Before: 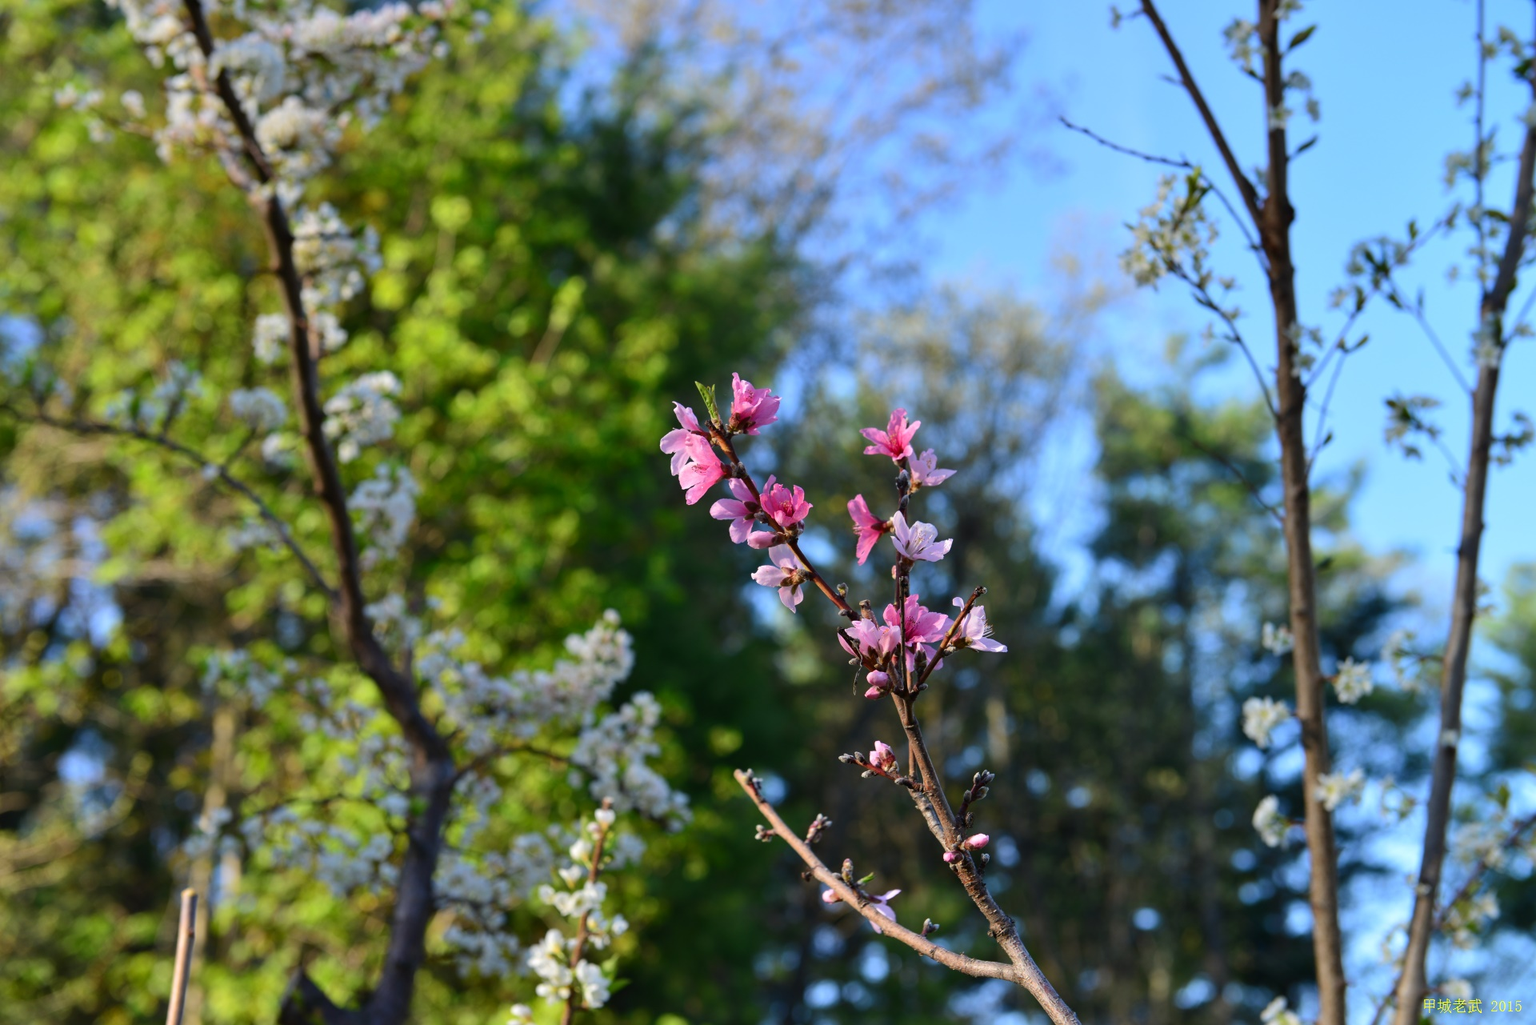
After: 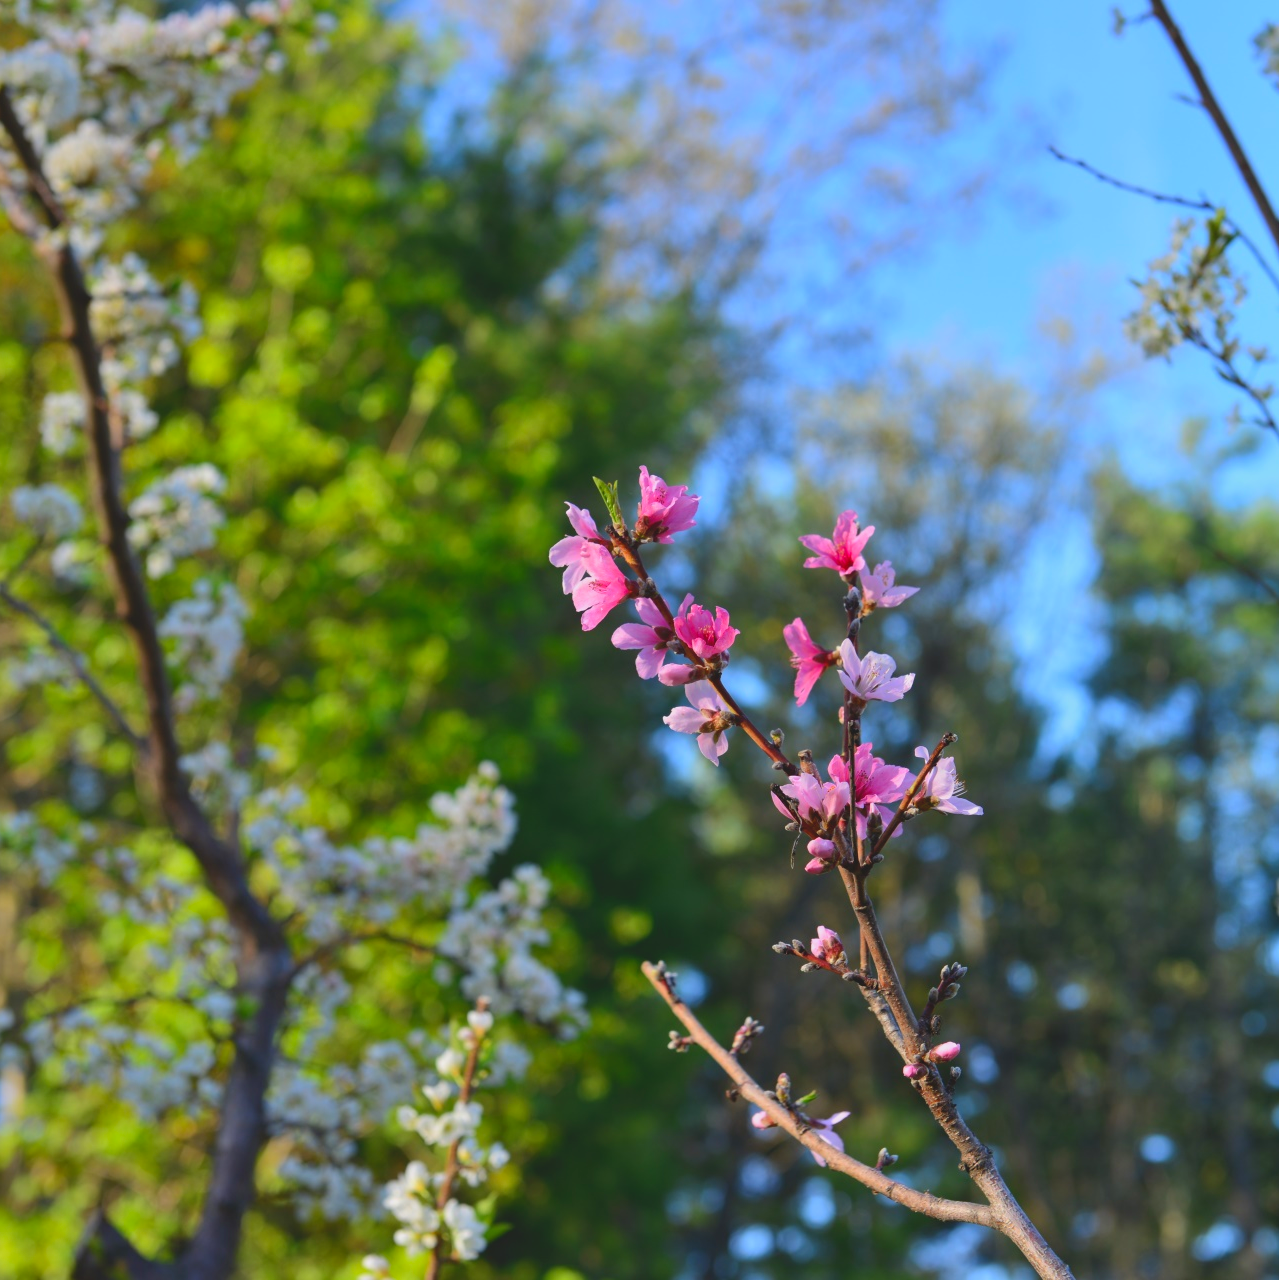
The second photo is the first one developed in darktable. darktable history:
crop and rotate: left 14.385%, right 18.948%
white balance: red 1, blue 1
contrast brightness saturation: contrast -0.15, brightness 0.05, saturation -0.12
color correction: saturation 1.32
exposure: exposure 0.014 EV, compensate highlight preservation false
